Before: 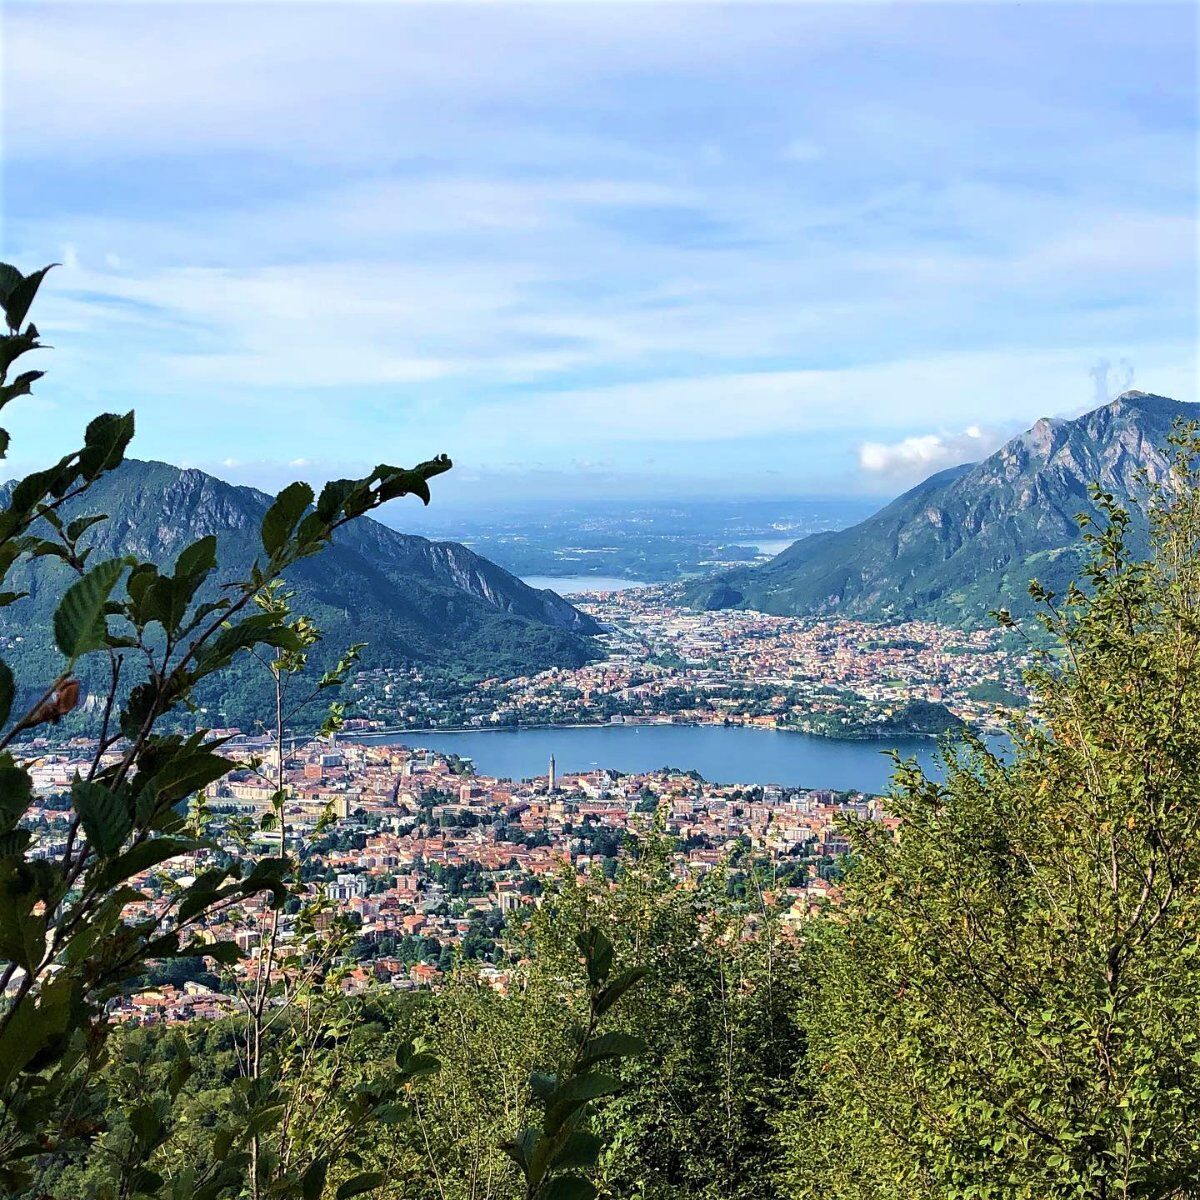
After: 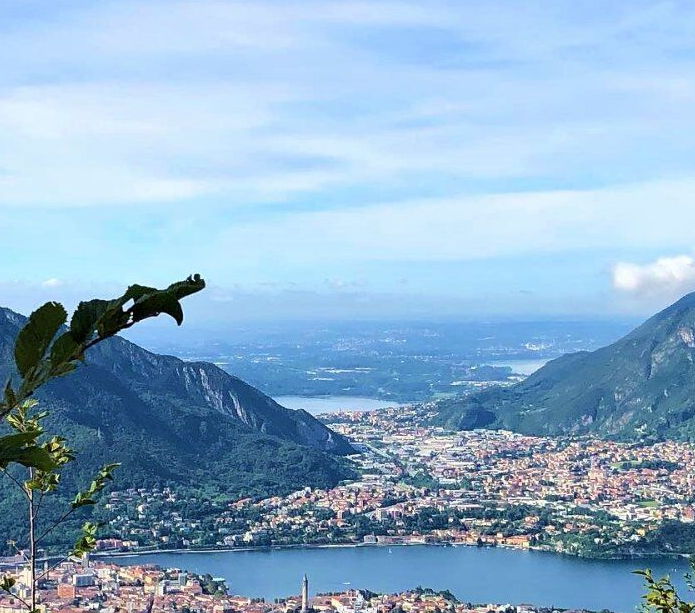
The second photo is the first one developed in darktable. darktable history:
crop: left 20.612%, top 15.044%, right 21.449%, bottom 33.809%
